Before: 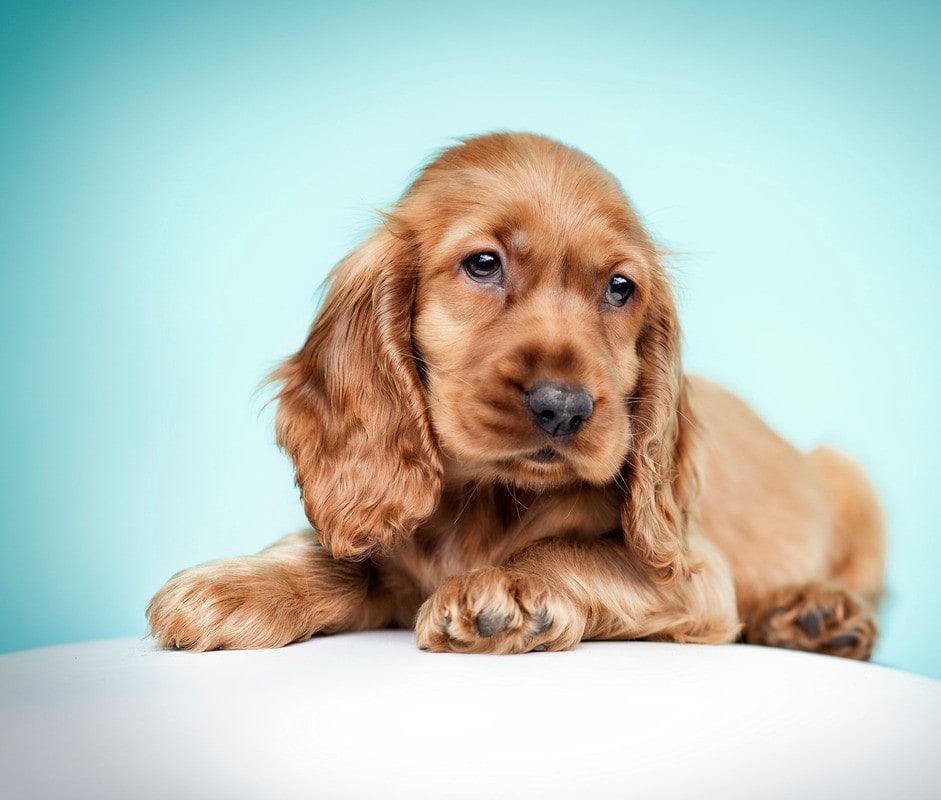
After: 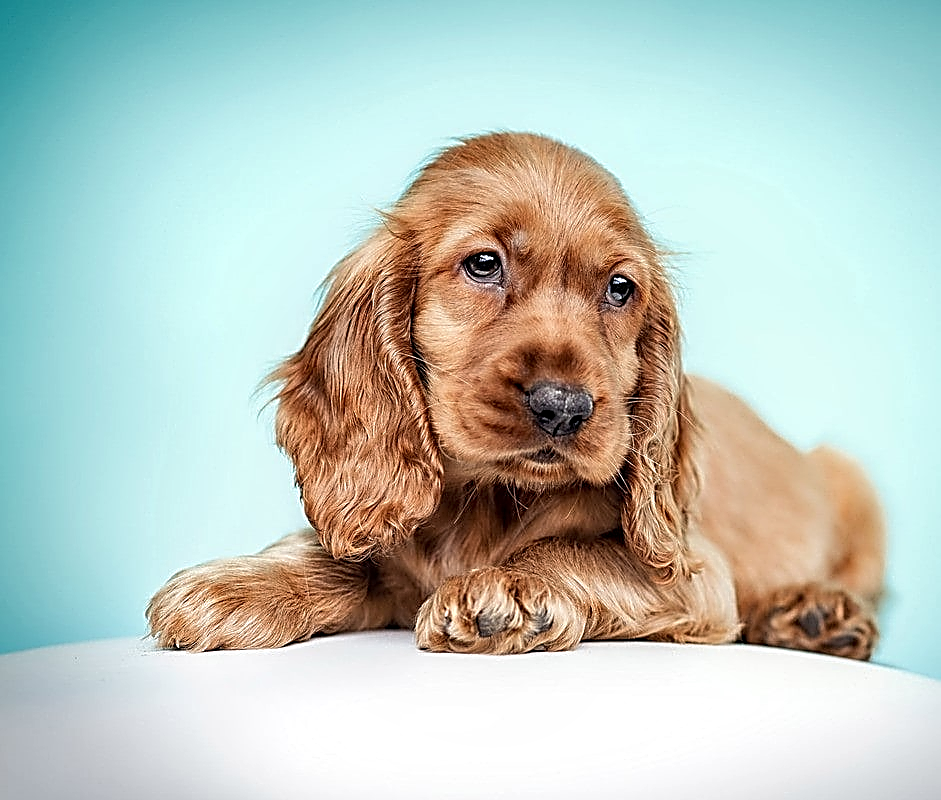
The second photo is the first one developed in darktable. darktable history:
local contrast: on, module defaults
sharpen: amount 1.989
